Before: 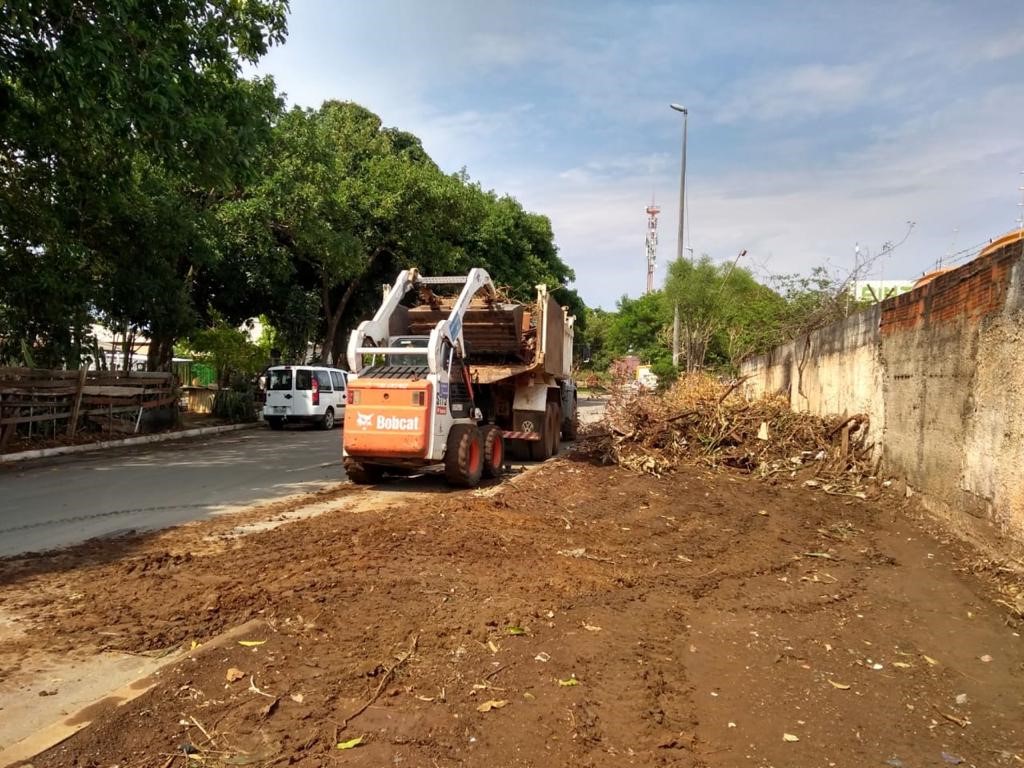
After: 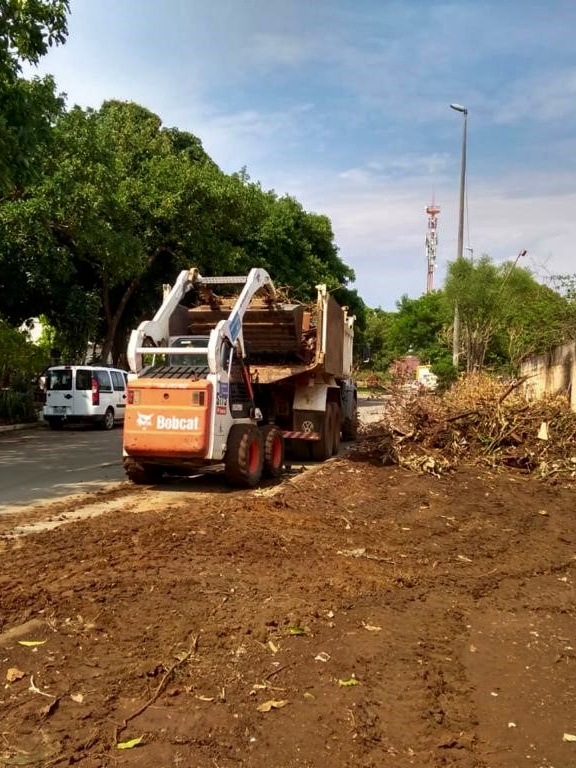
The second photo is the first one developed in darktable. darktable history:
color balance rgb: on, module defaults
crop: left 21.496%, right 22.254%
velvia: on, module defaults
contrast brightness saturation: brightness -0.09
